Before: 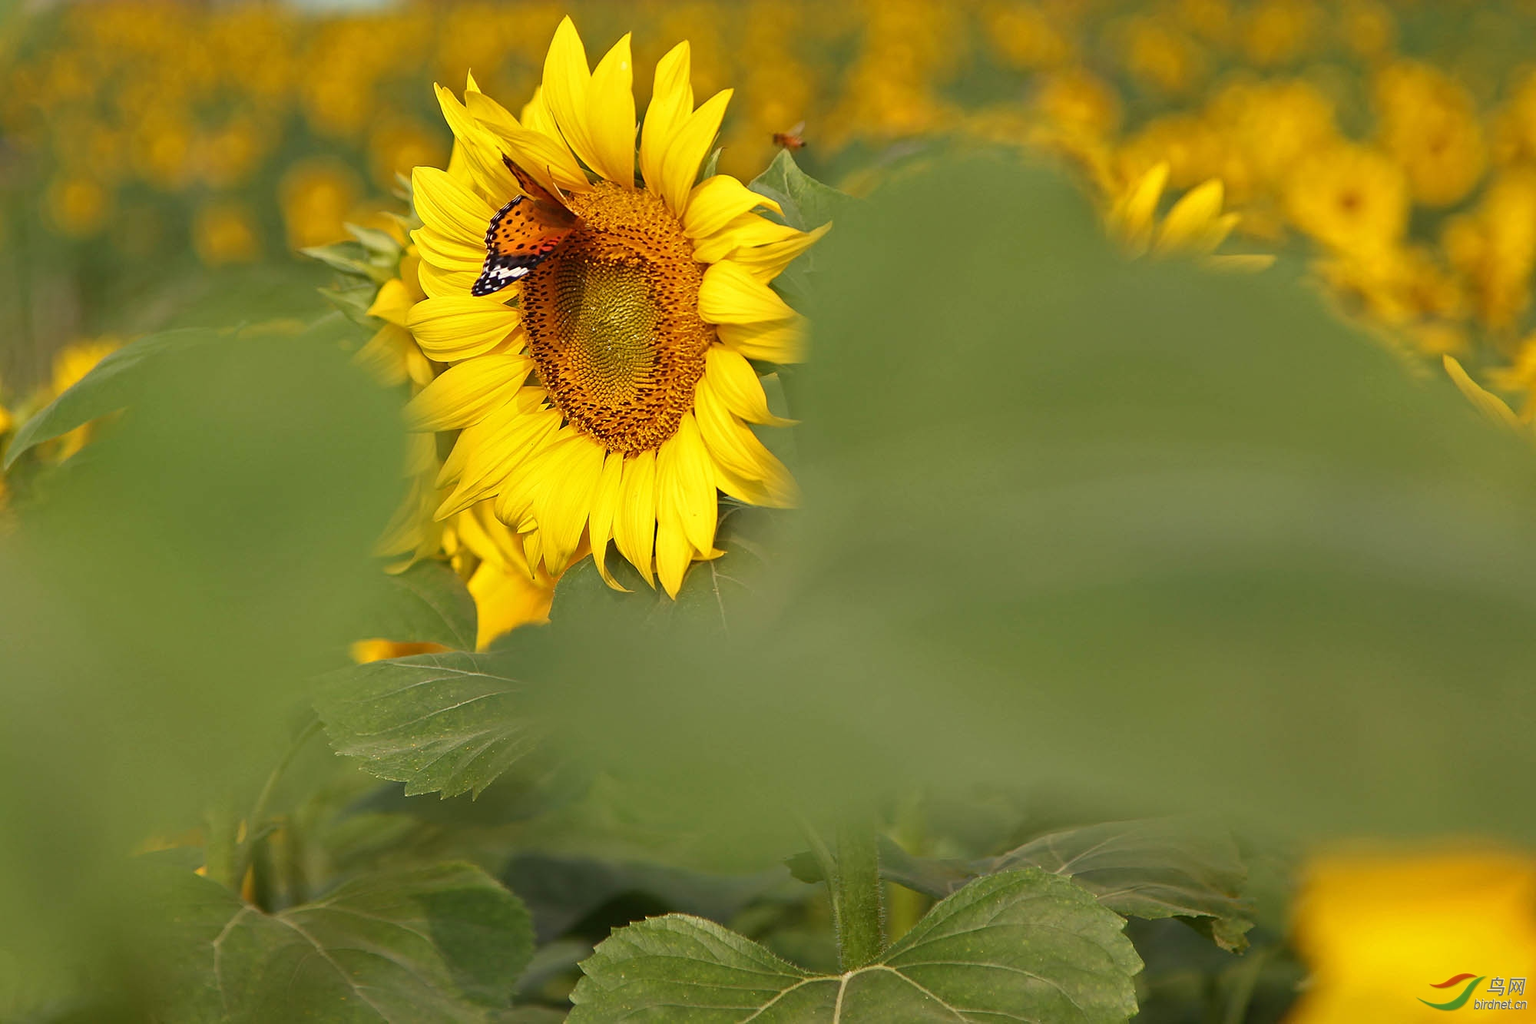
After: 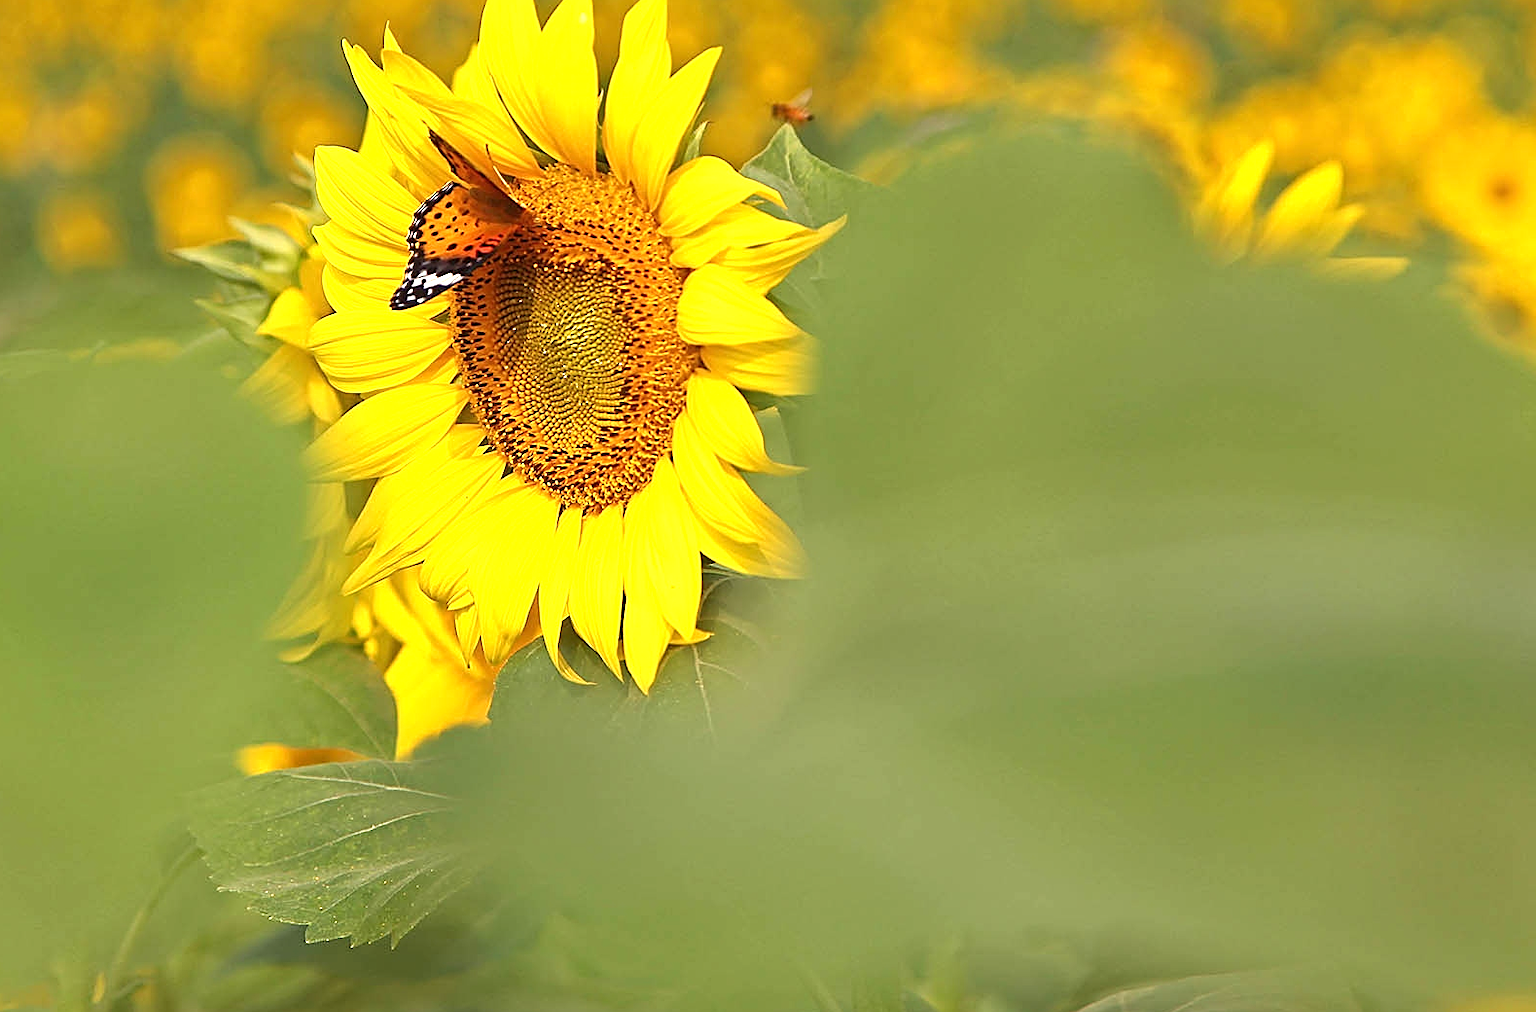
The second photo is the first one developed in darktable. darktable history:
sharpen: on, module defaults
crop and rotate: left 10.66%, top 5.073%, right 10.357%, bottom 16.794%
exposure: black level correction 0, exposure 0.702 EV, compensate highlight preservation false
